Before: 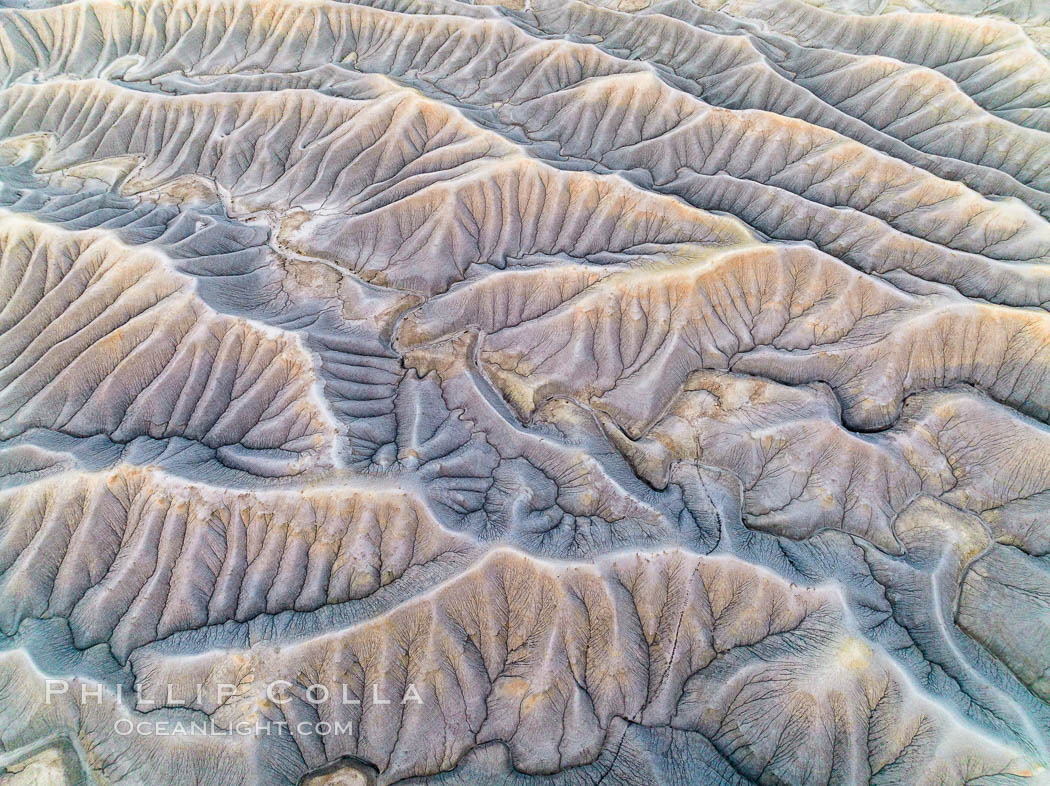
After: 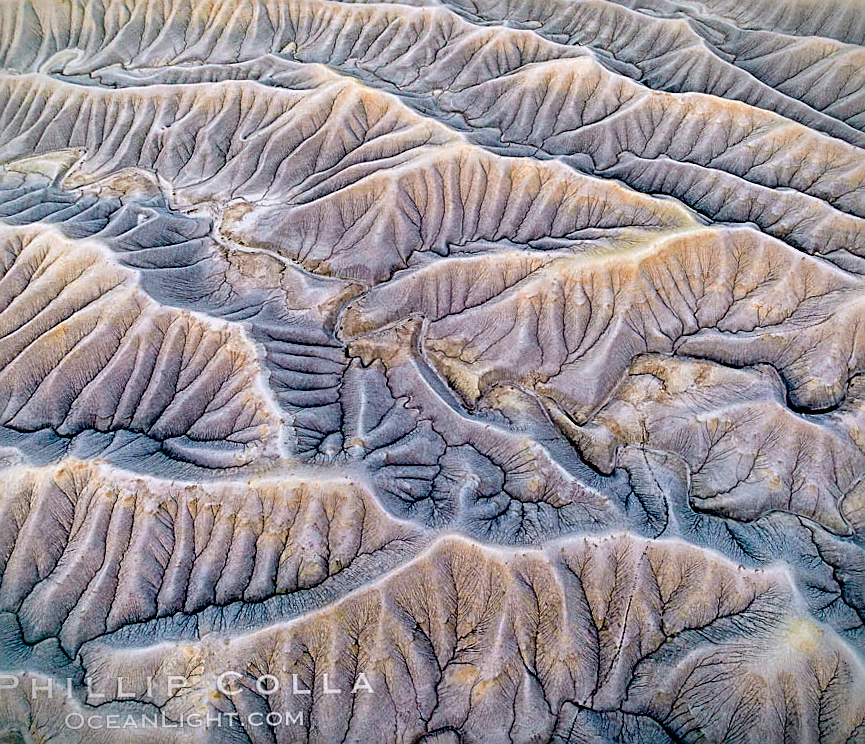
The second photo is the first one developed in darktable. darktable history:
crop and rotate: angle 1°, left 4.281%, top 0.642%, right 11.383%, bottom 2.486%
vignetting: fall-off start 97.23%, saturation -0.024, center (-0.033, -0.042), width/height ratio 1.179, unbound false
contrast brightness saturation: contrast 0.06, brightness -0.01, saturation -0.23
color balance rgb: perceptual saturation grading › global saturation 20%, global vibrance 20%
exposure: black level correction 0.056, compensate highlight preservation false
white balance: red 1.004, blue 1.024
sharpen: on, module defaults
